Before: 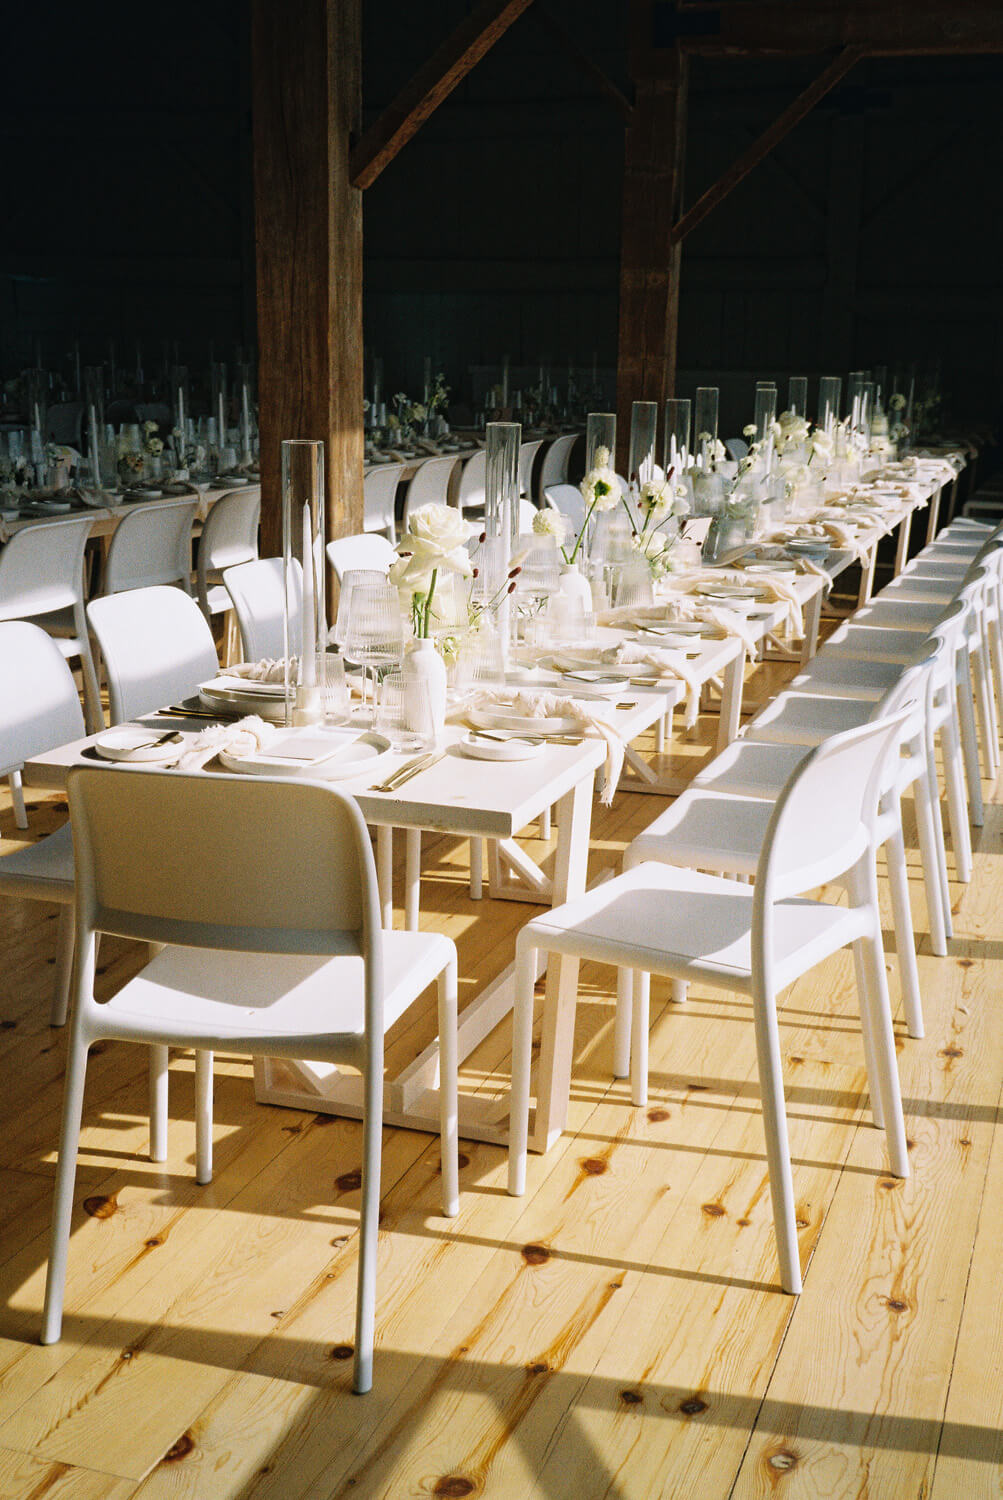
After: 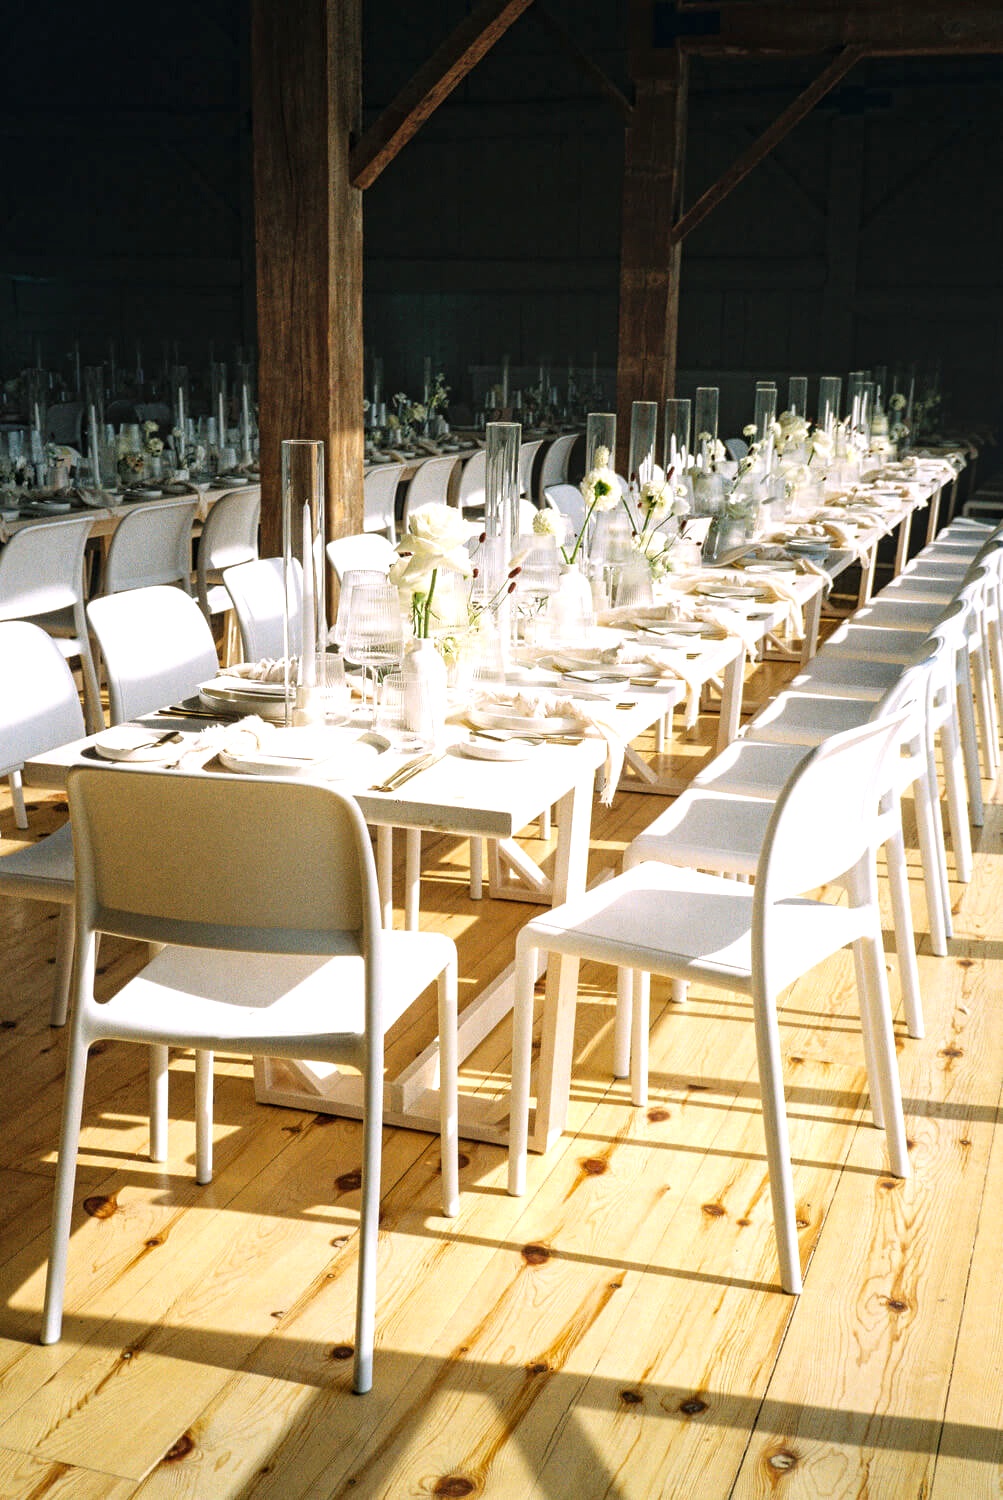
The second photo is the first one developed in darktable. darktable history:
local contrast: on, module defaults
exposure: black level correction 0.001, exposure 0.5 EV, compensate highlight preservation false
